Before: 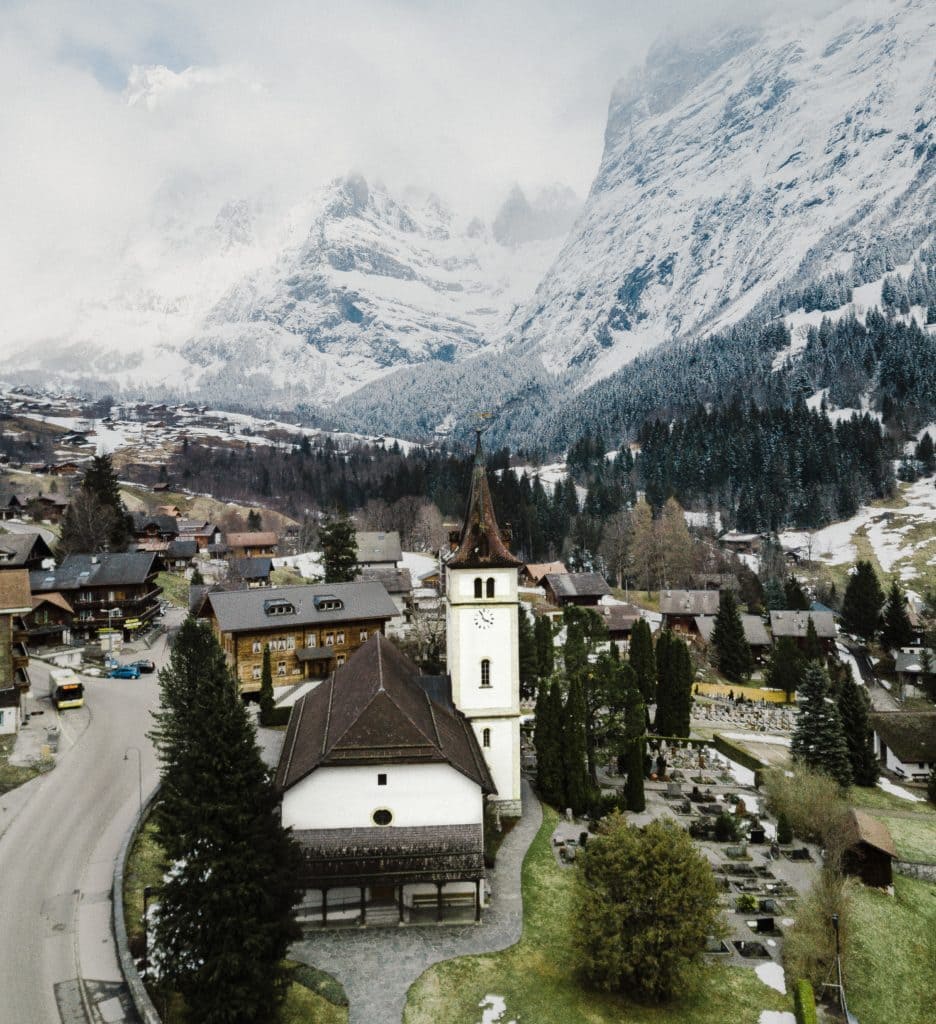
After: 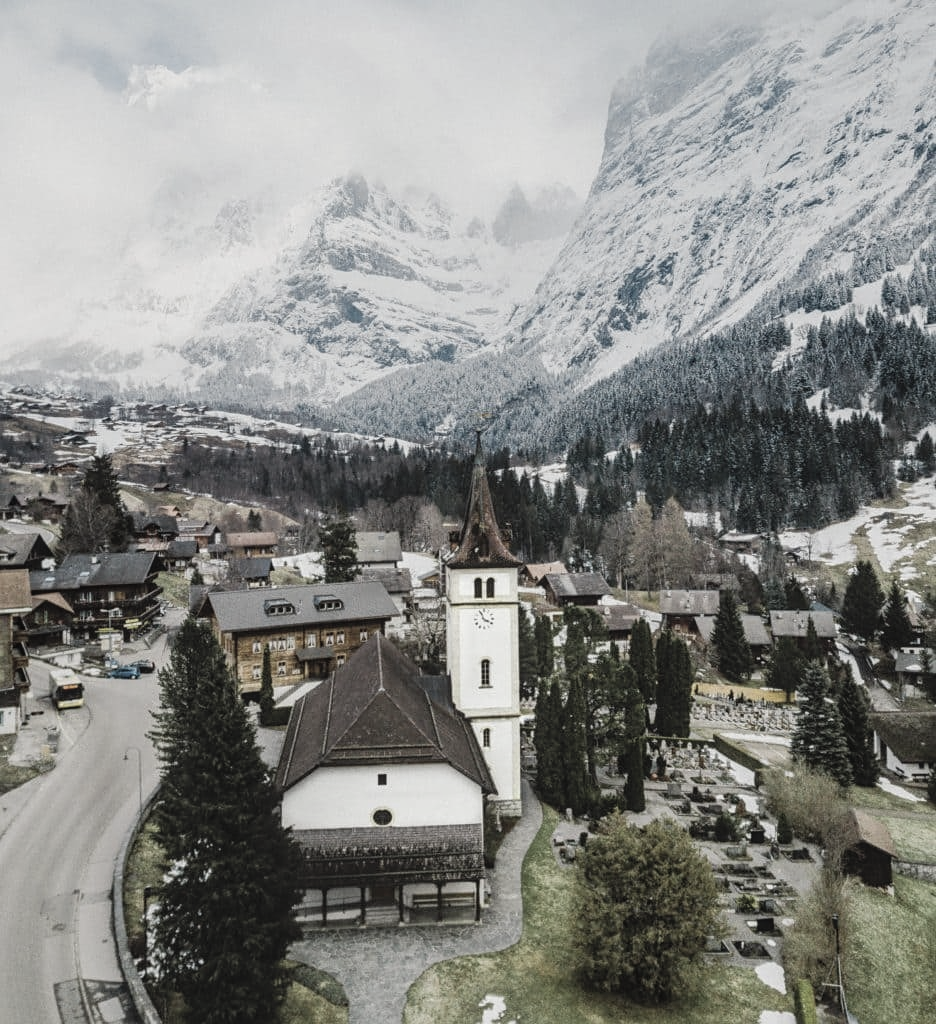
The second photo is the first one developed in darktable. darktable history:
local contrast: on, module defaults
color correction: highlights b* -0.024, saturation 0.48
contrast brightness saturation: contrast -0.098, brightness 0.052, saturation 0.075
sharpen: amount 0.203
